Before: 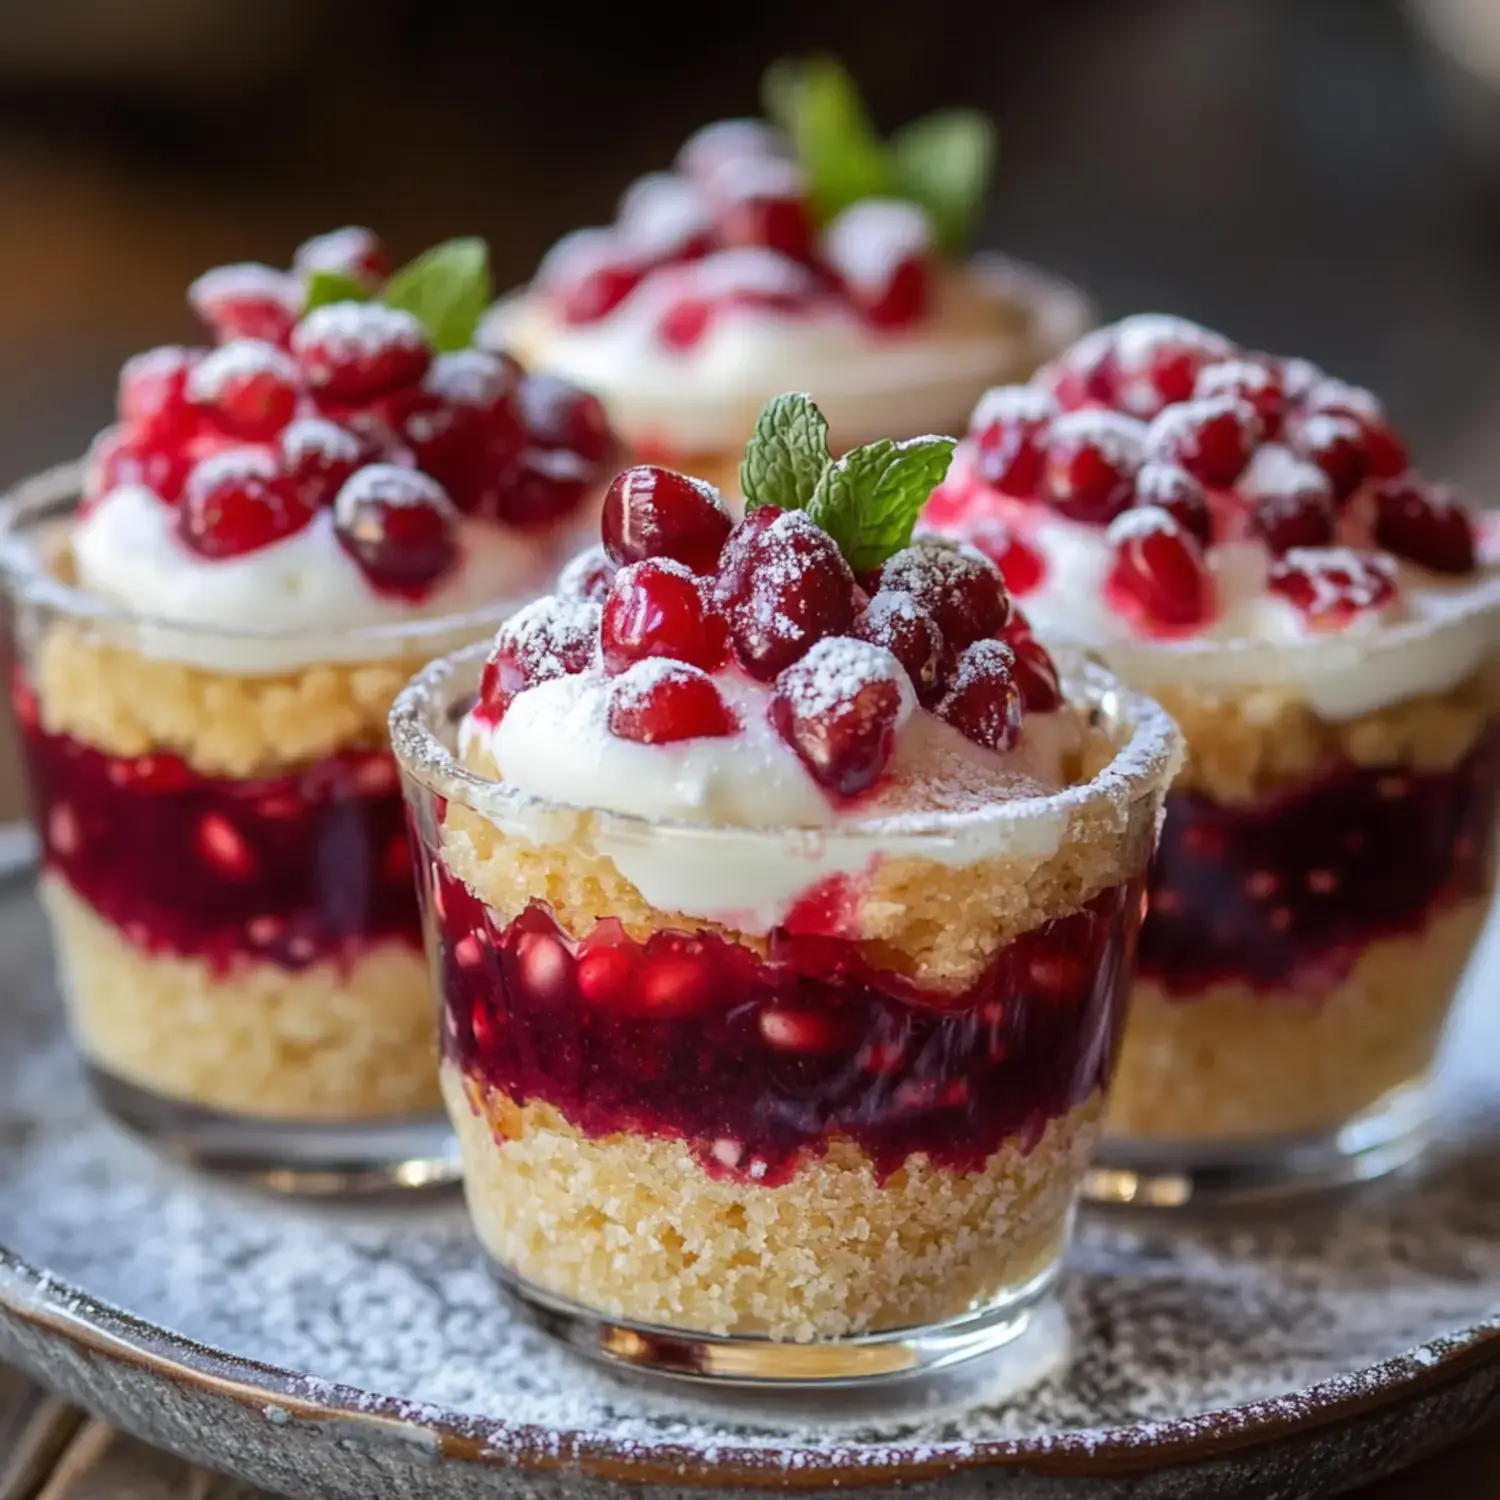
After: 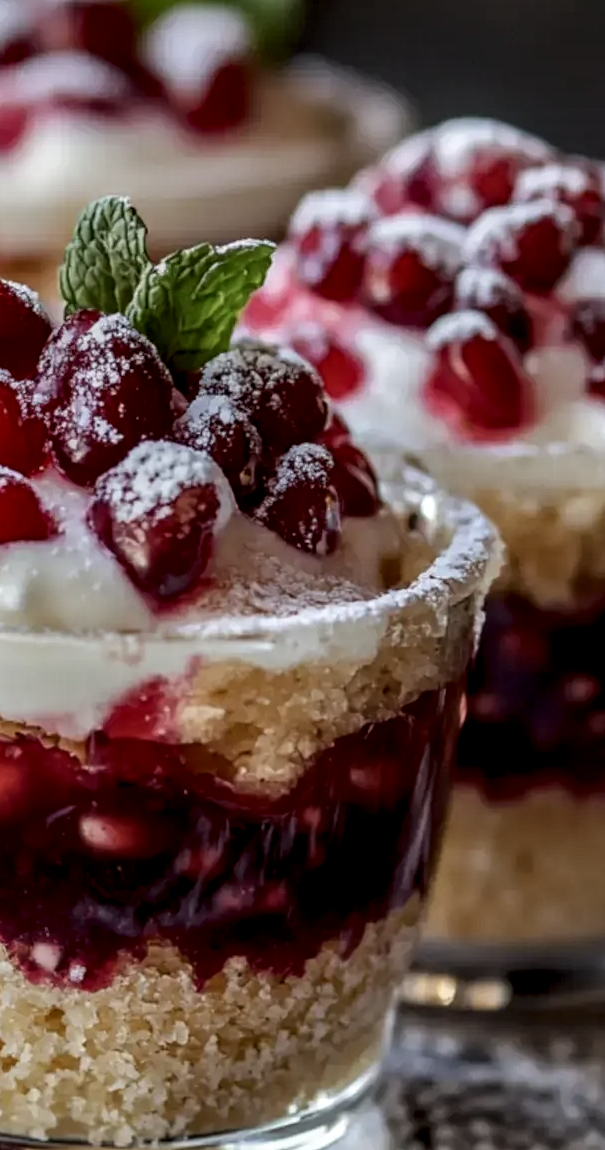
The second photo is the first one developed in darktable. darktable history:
crop: left 45.407%, top 13.118%, right 14.198%, bottom 10.158%
exposure: black level correction 0, exposure -0.837 EV, compensate highlight preservation false
local contrast: highlights 21%, detail 198%
contrast brightness saturation: contrast -0.09, saturation -0.081
